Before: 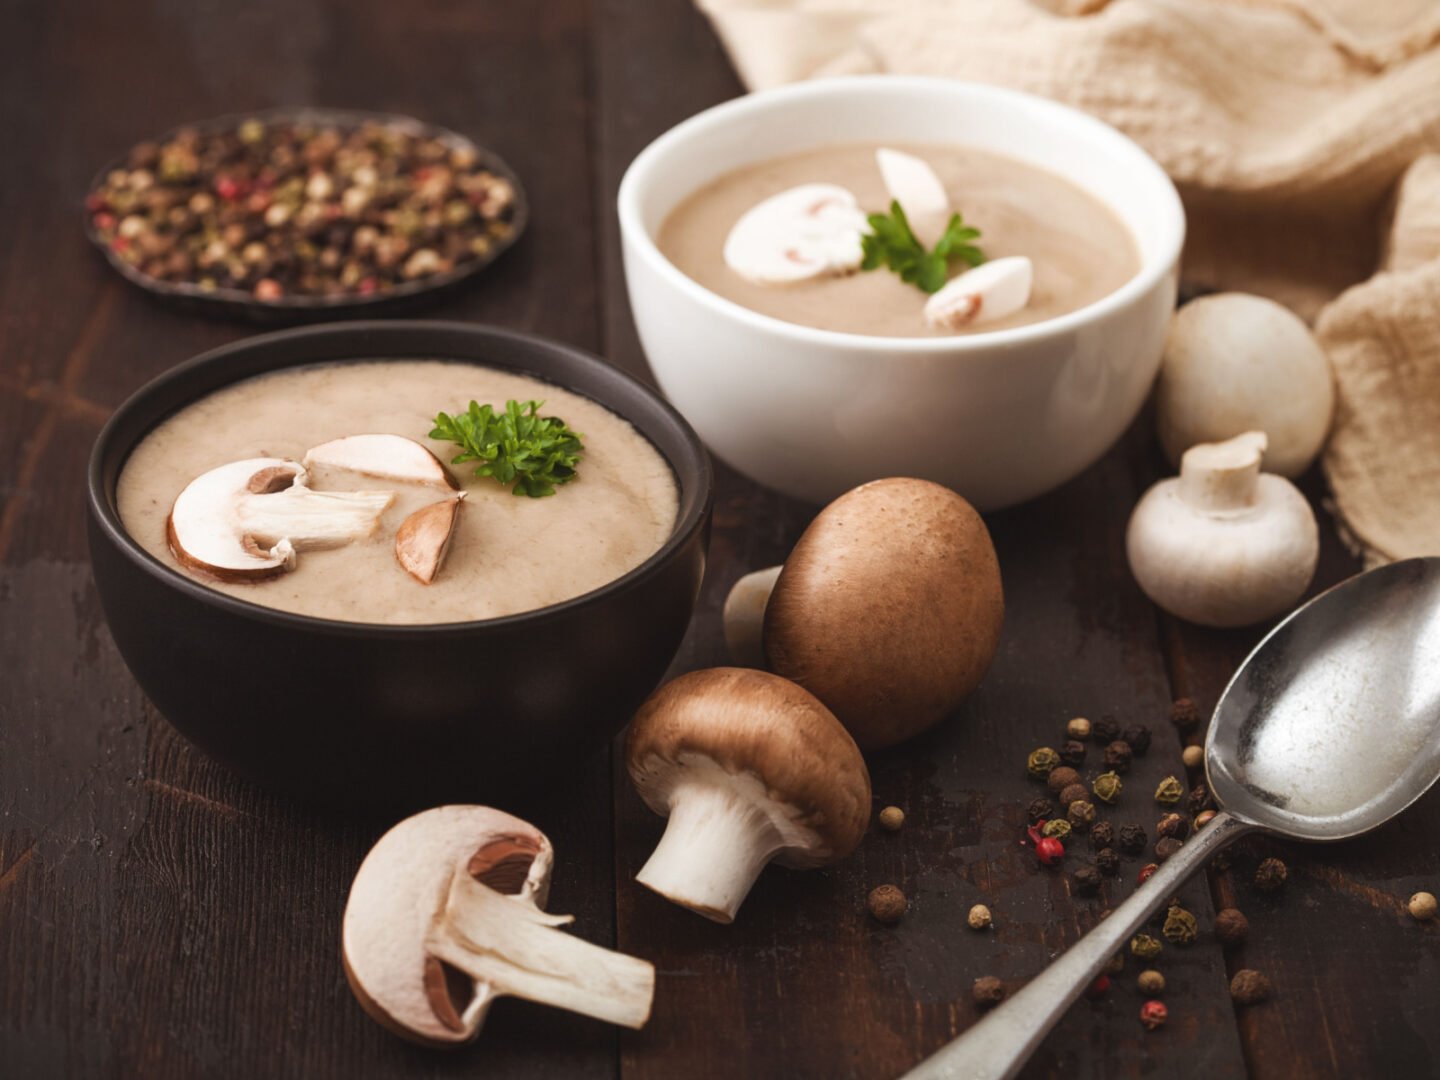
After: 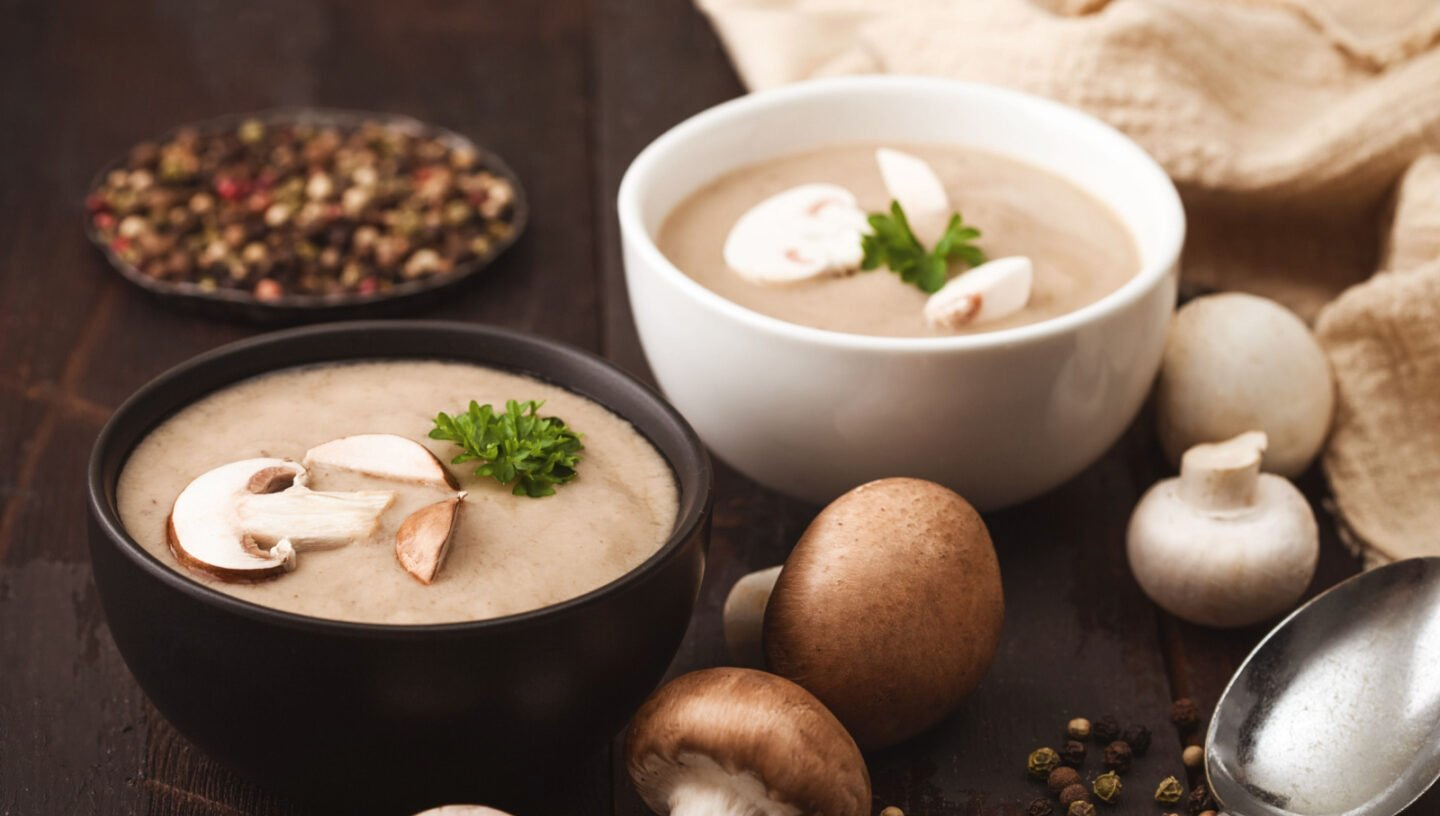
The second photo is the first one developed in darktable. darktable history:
exposure: compensate highlight preservation false
crop: bottom 24.423%
shadows and highlights: shadows -31.08, highlights 30.36
